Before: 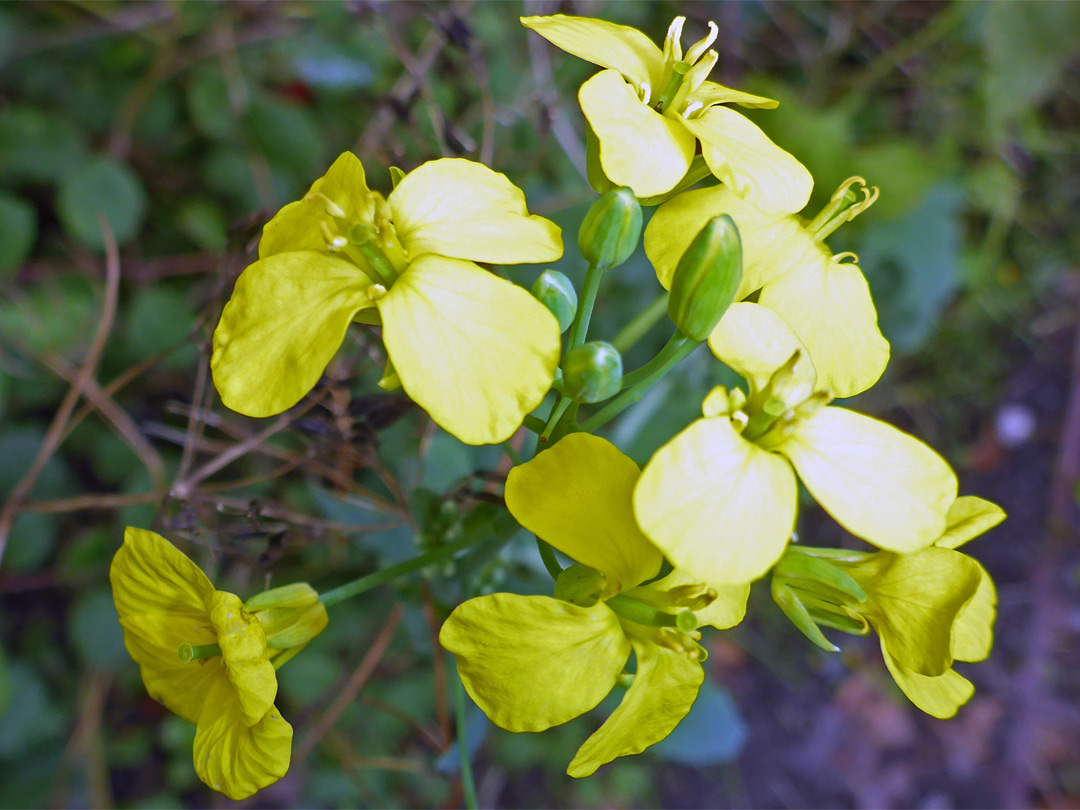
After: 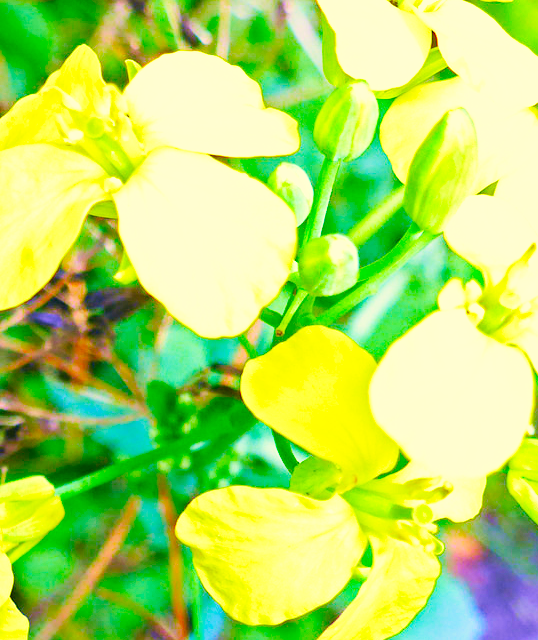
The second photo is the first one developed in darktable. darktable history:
exposure: black level correction 0, exposure 0.499 EV, compensate highlight preservation false
color balance rgb: highlights gain › luminance 15.431%, highlights gain › chroma 3.879%, highlights gain › hue 208.97°, perceptual saturation grading › global saturation 20%, perceptual saturation grading › highlights -50.33%, perceptual saturation grading › shadows 30.353%, global vibrance 20%
color correction: highlights a* 5.1, highlights b* 24.53, shadows a* -15.55, shadows b* 3.72
base curve: curves: ch0 [(0, 0.003) (0.001, 0.002) (0.006, 0.004) (0.02, 0.022) (0.048, 0.086) (0.094, 0.234) (0.162, 0.431) (0.258, 0.629) (0.385, 0.8) (0.548, 0.918) (0.751, 0.988) (1, 1)], preserve colors none
contrast brightness saturation: contrast 0.067, brightness 0.18, saturation 0.407
crop and rotate: angle 0.02°, left 24.45%, top 13.22%, right 25.626%, bottom 7.689%
velvia: on, module defaults
